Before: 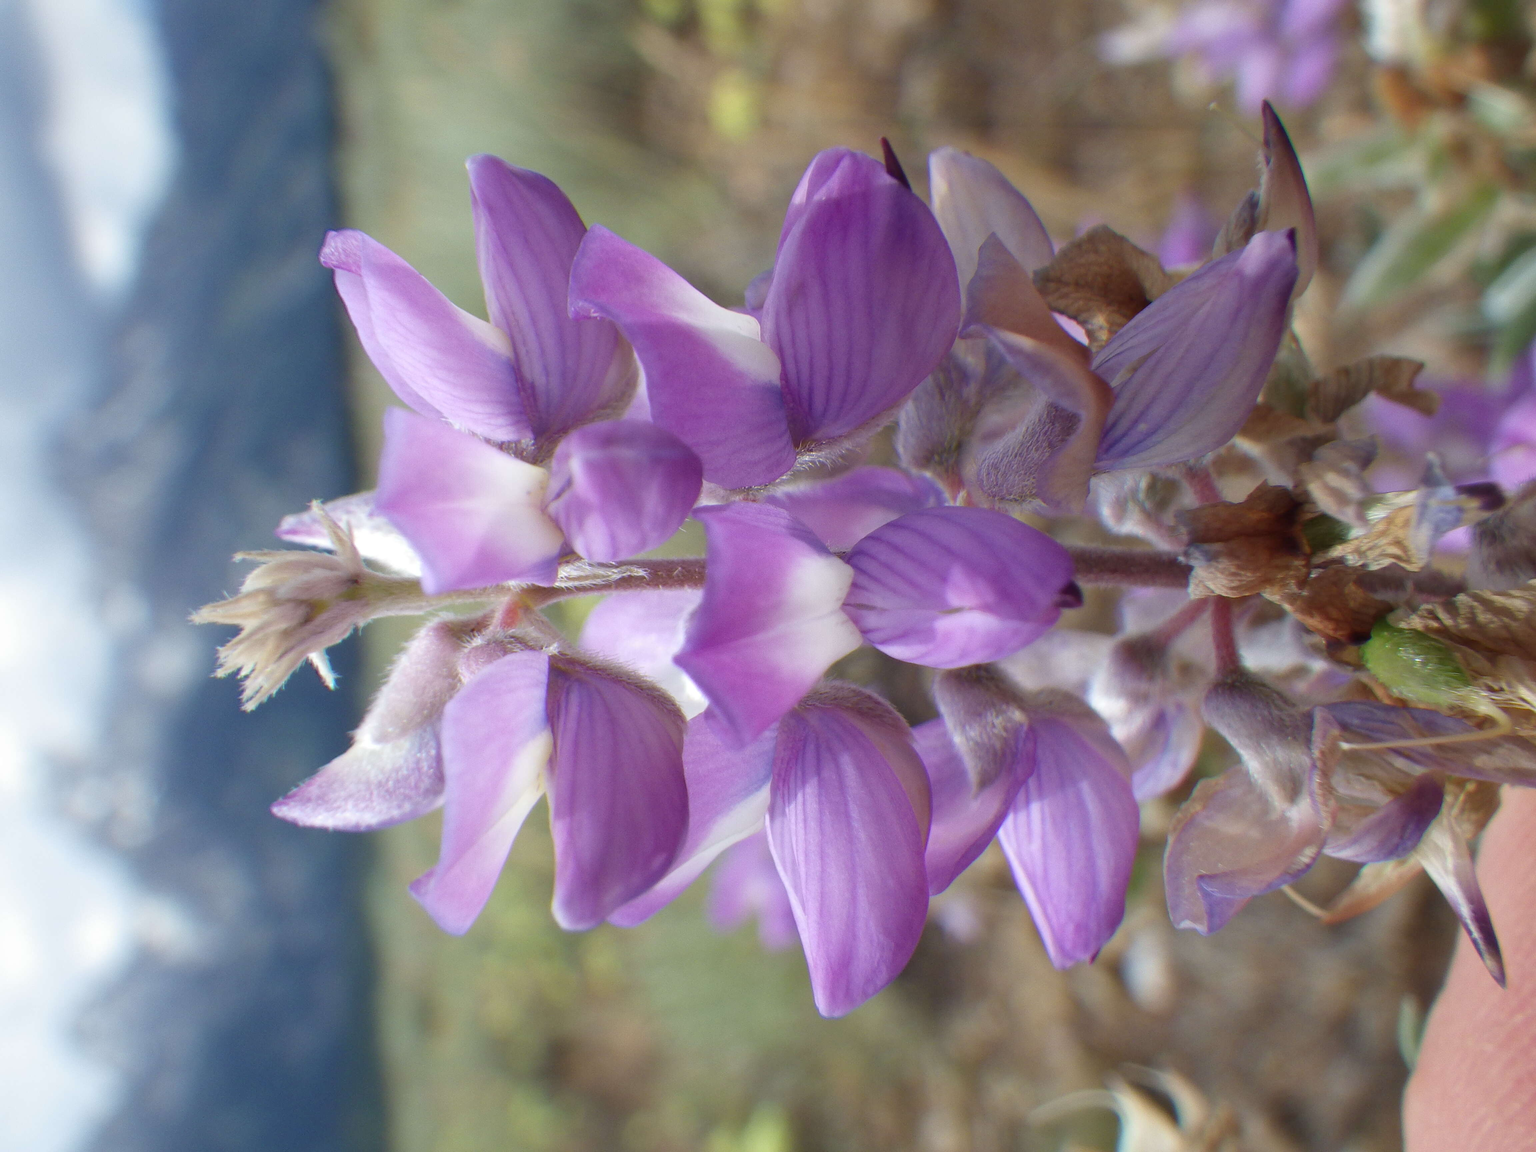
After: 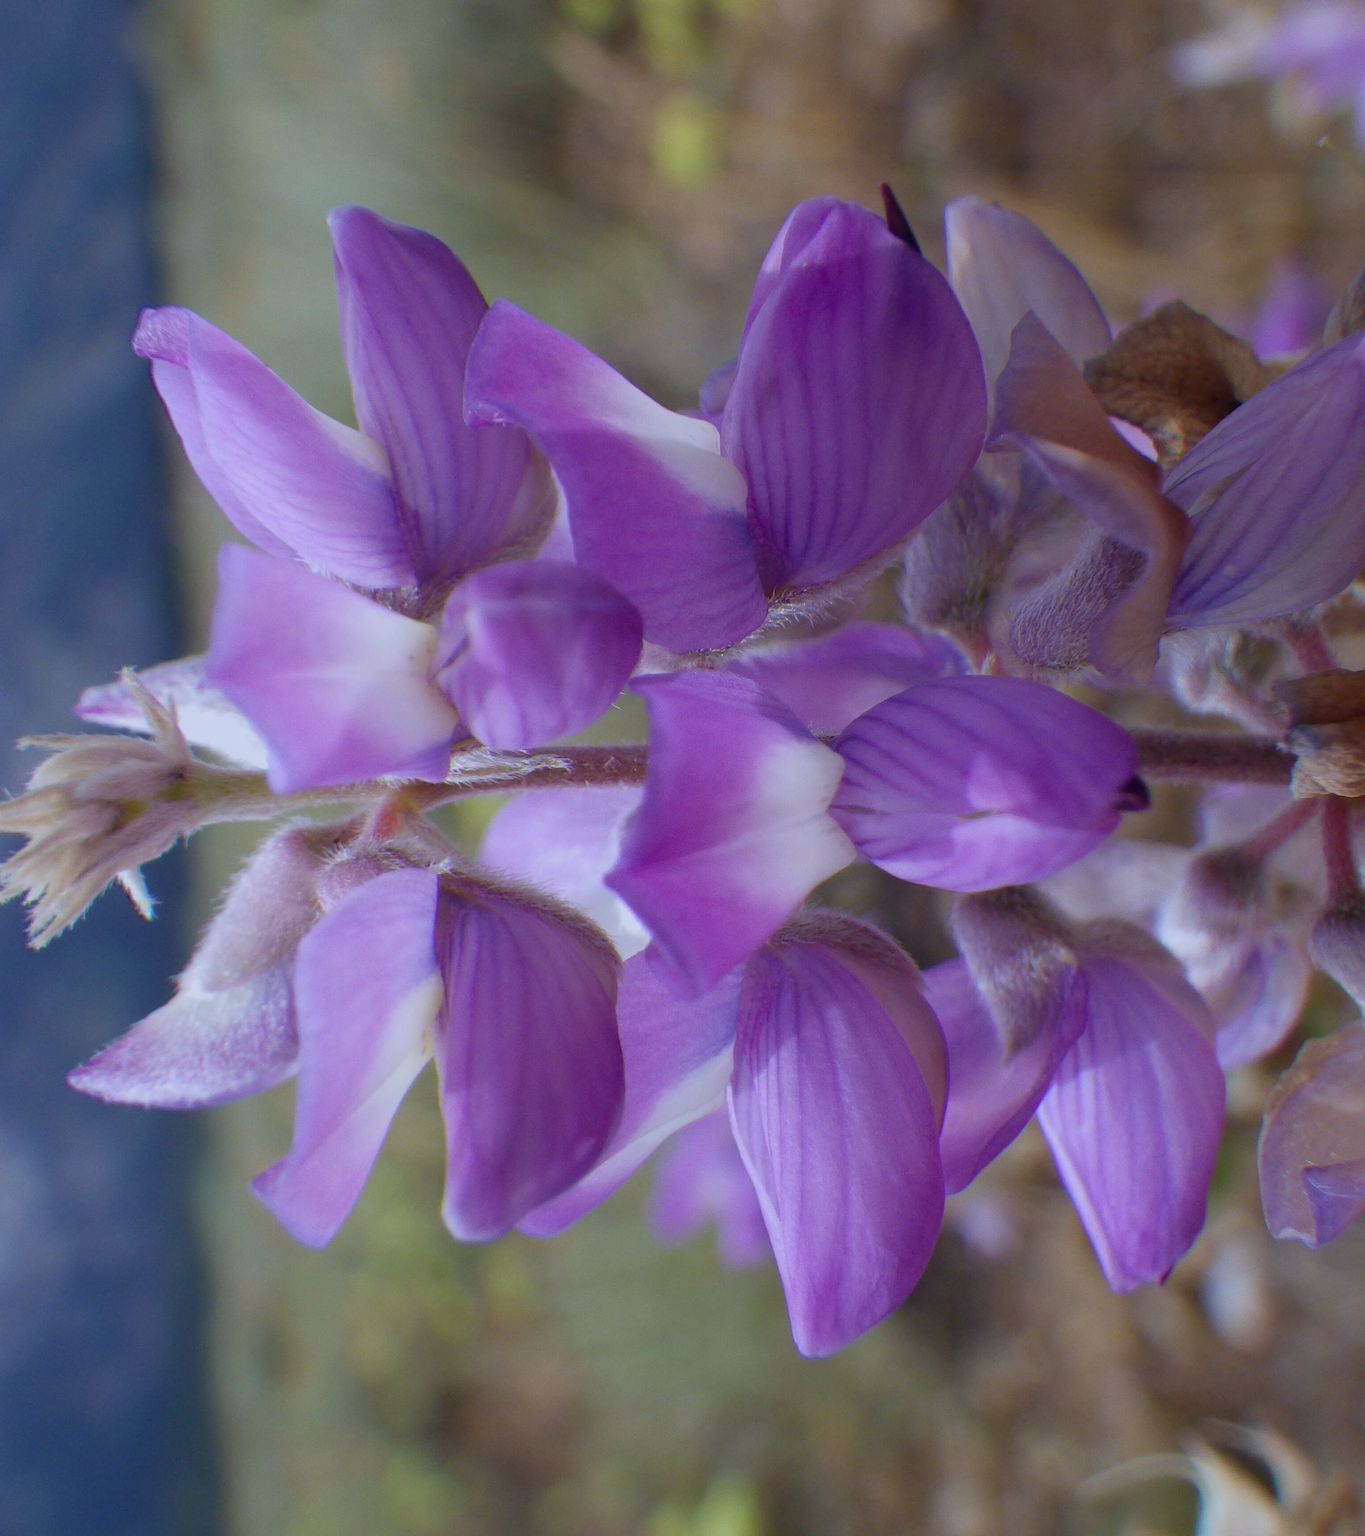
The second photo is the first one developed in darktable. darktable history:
color balance rgb: perceptual saturation grading › global saturation 10%, global vibrance 20%
crop and rotate: left 14.385%, right 18.948%
white balance: red 0.931, blue 1.11
exposure: exposure -0.582 EV, compensate highlight preservation false
color balance: lift [0.998, 0.998, 1.001, 1.002], gamma [0.995, 1.025, 0.992, 0.975], gain [0.995, 1.02, 0.997, 0.98]
